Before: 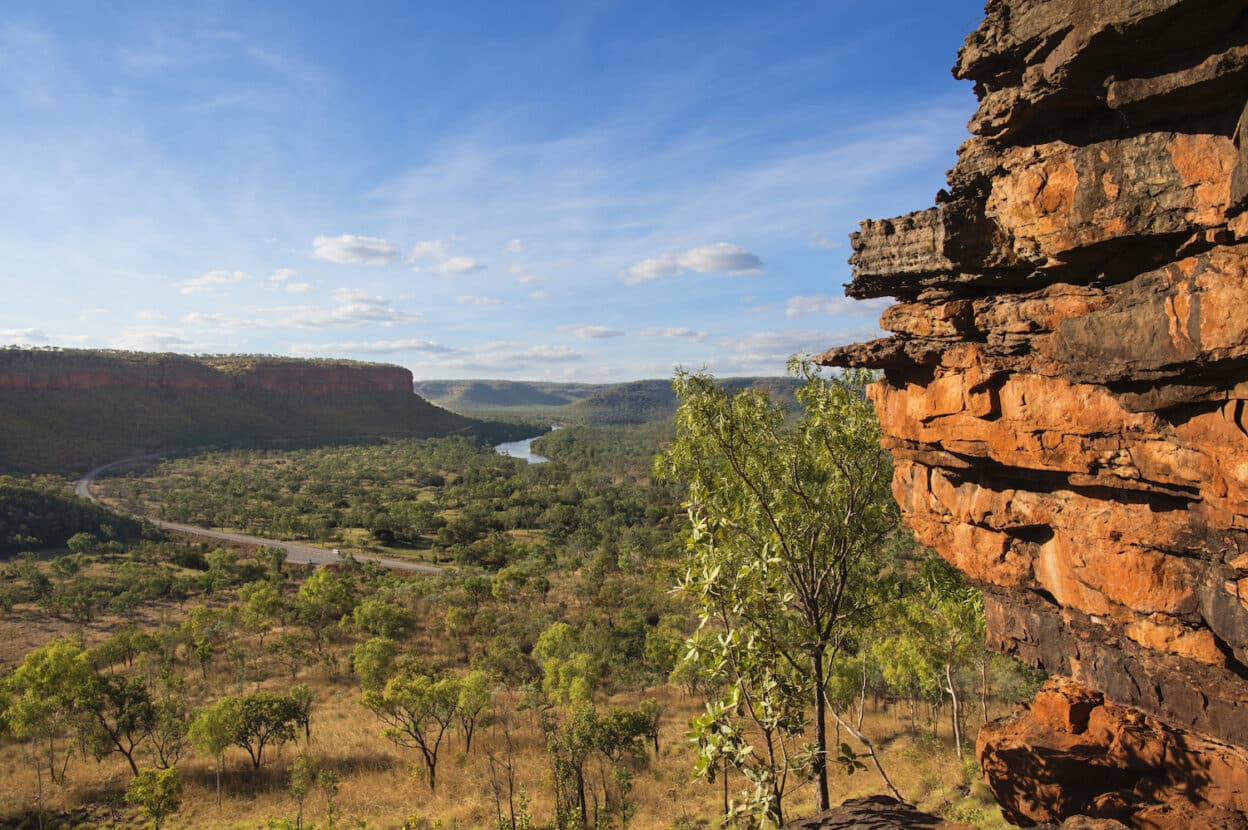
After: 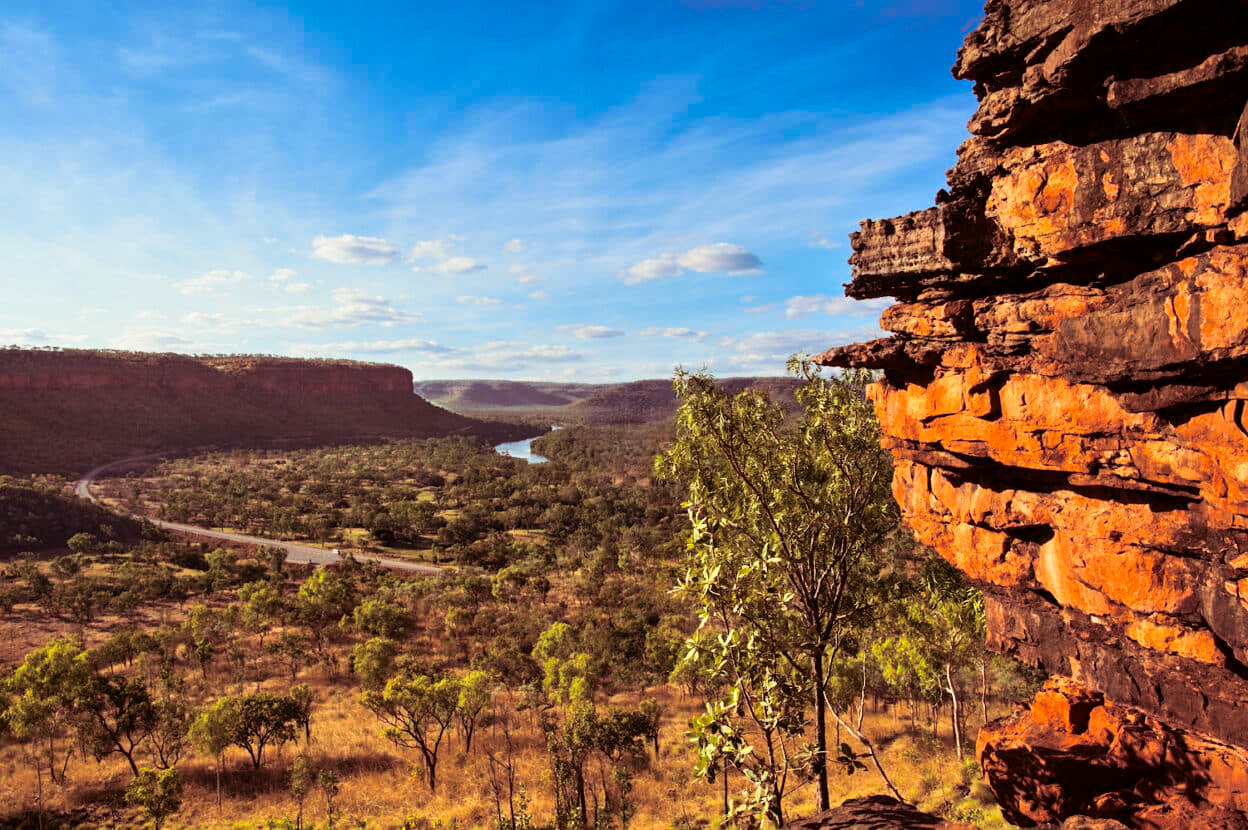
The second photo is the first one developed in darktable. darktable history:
contrast brightness saturation: contrast 0.19, brightness -0.11, saturation 0.21
split-toning: on, module defaults
tone equalizer: -8 EV 1 EV, -7 EV 1 EV, -6 EV 1 EV, -5 EV 1 EV, -4 EV 1 EV, -3 EV 0.75 EV, -2 EV 0.5 EV, -1 EV 0.25 EV
